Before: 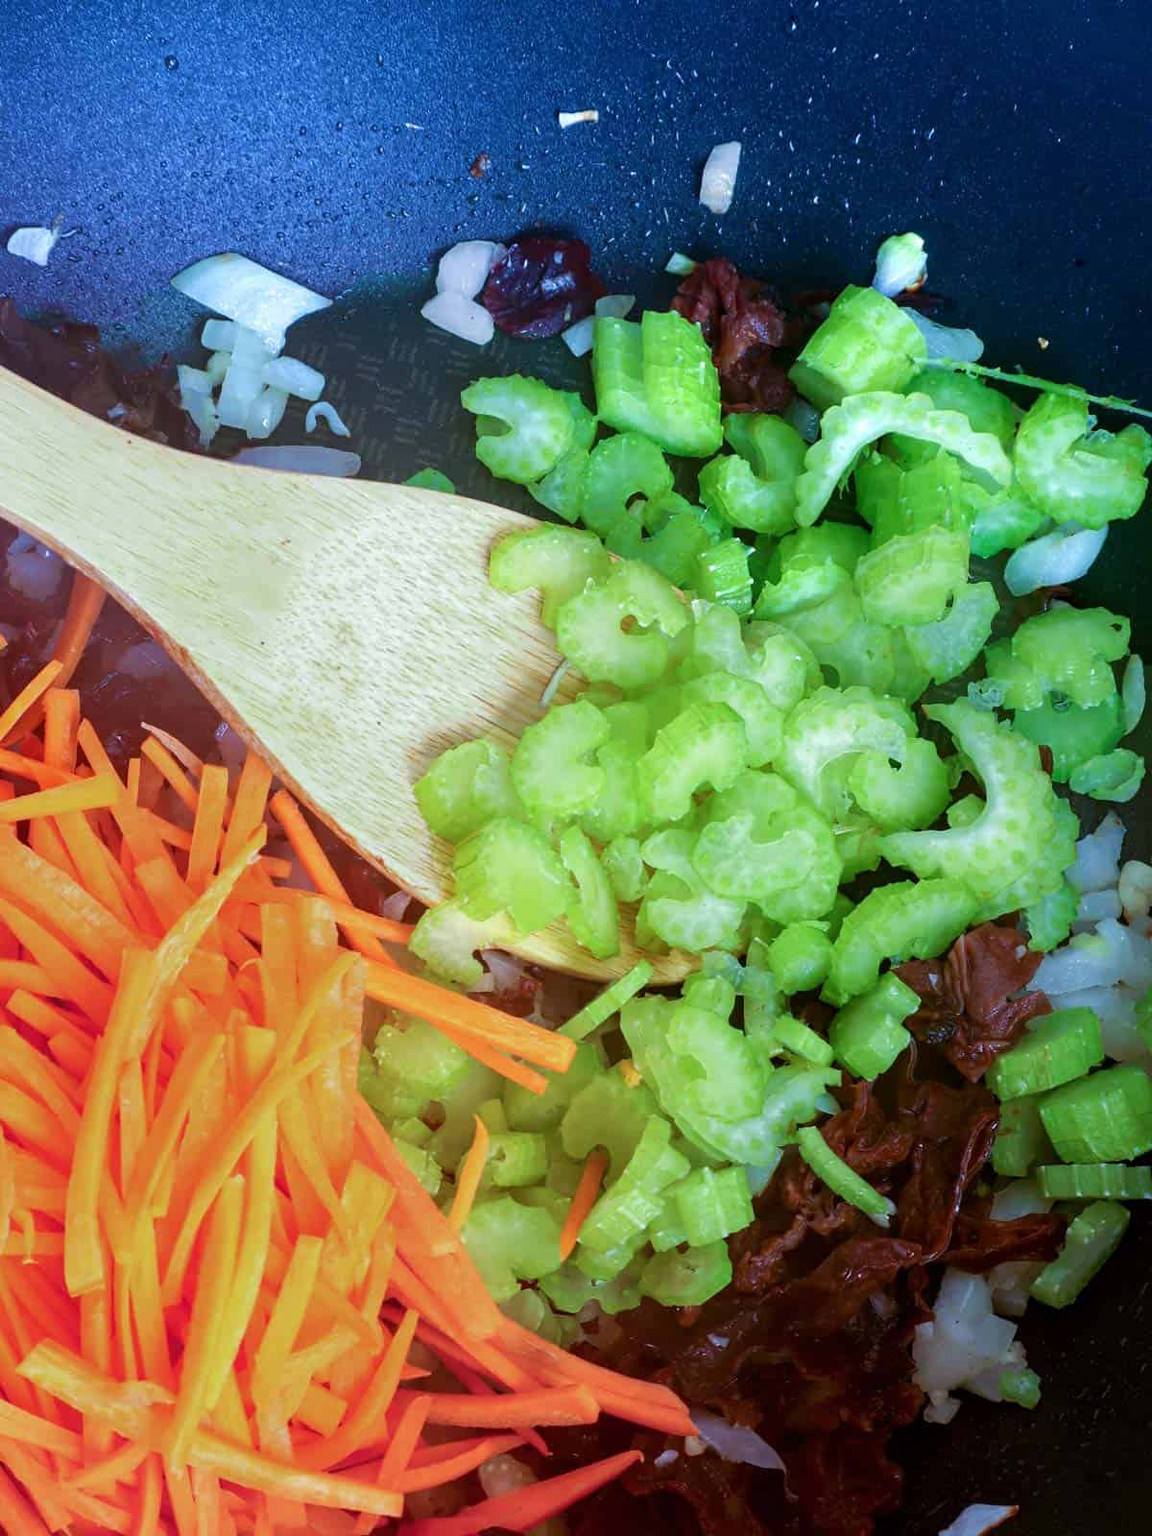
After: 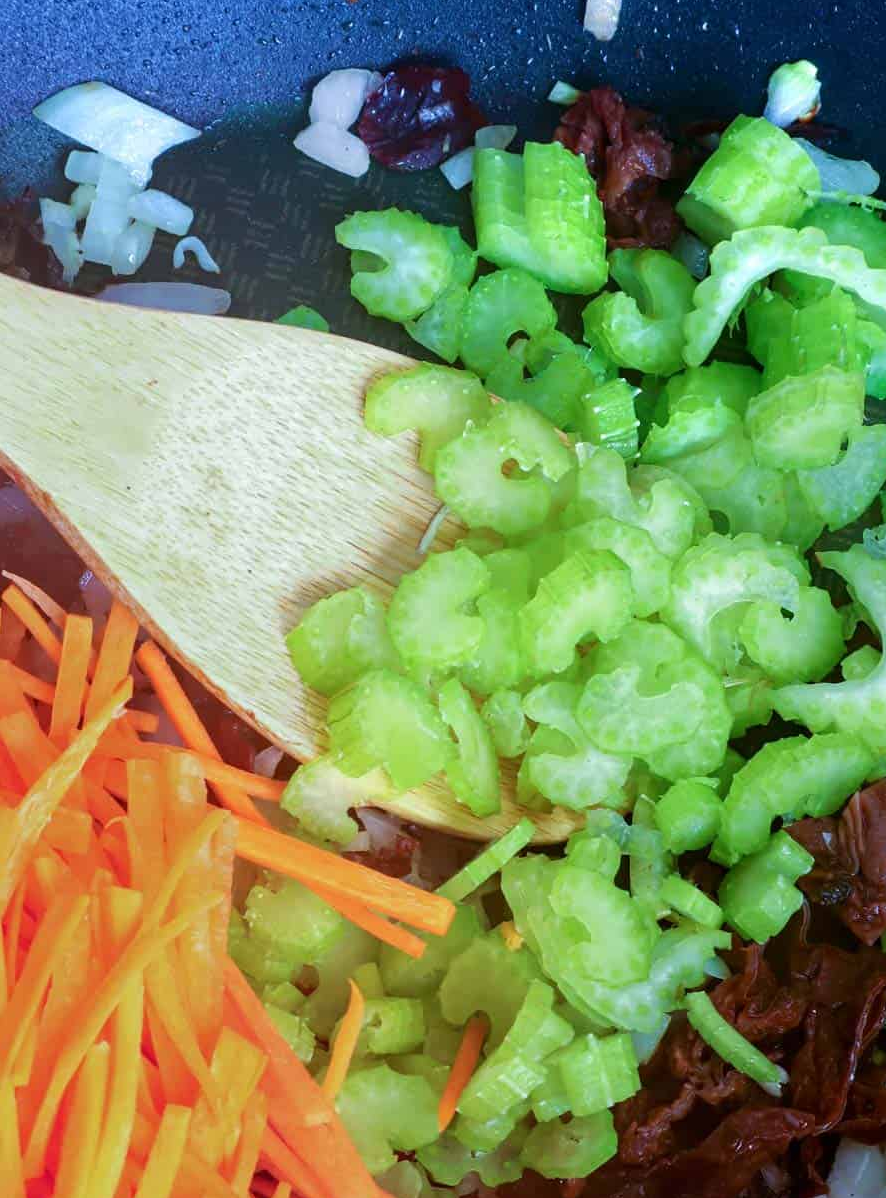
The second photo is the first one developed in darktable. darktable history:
crop and rotate: left 12.1%, top 11.405%, right 14.043%, bottom 13.684%
